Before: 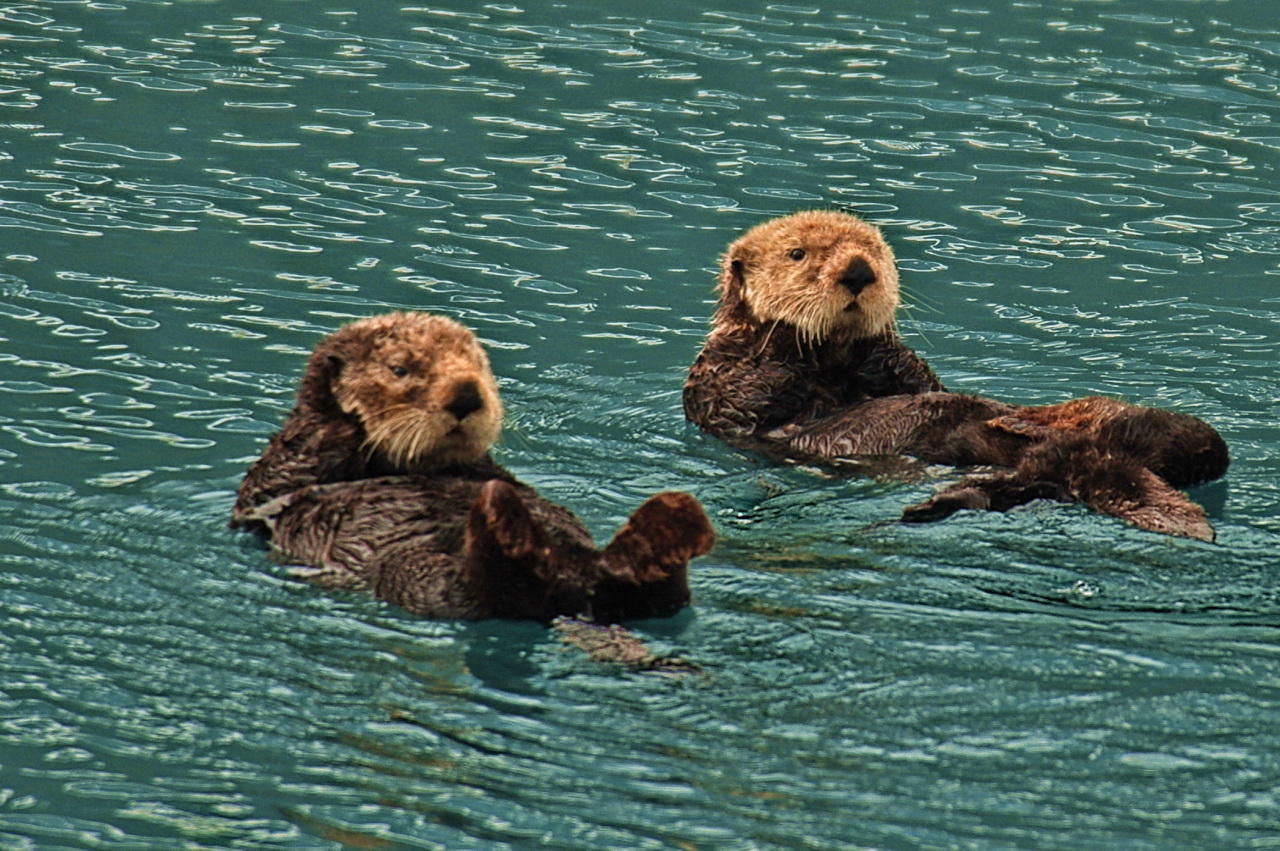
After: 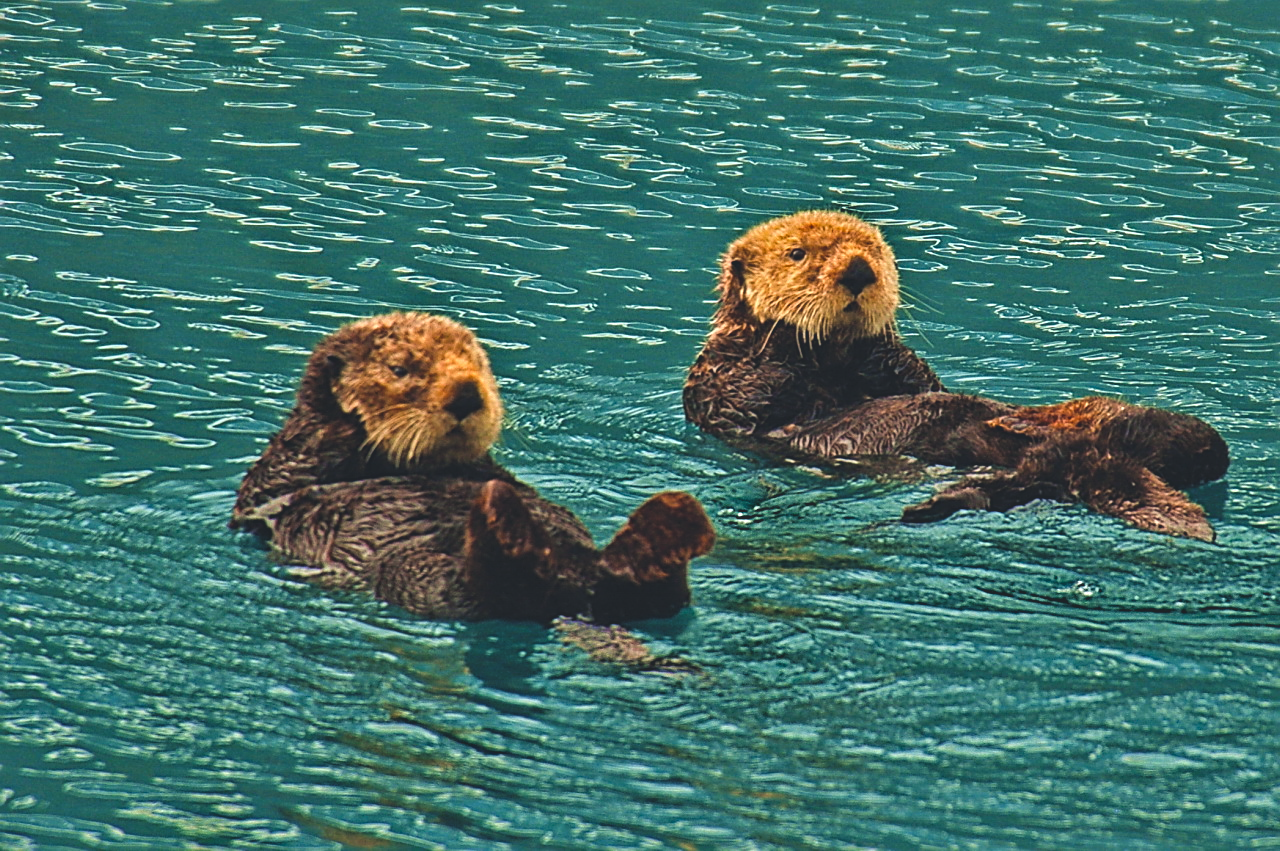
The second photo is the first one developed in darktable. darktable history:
sharpen: on, module defaults
local contrast: mode bilateral grid, contrast 20, coarseness 50, detail 120%, midtone range 0.2
color balance rgb: shadows lift › chroma 4.236%, shadows lift › hue 252.01°, global offset › luminance 1.97%, linear chroma grading › global chroma 14.948%, perceptual saturation grading › global saturation 19.28%, global vibrance 20%
